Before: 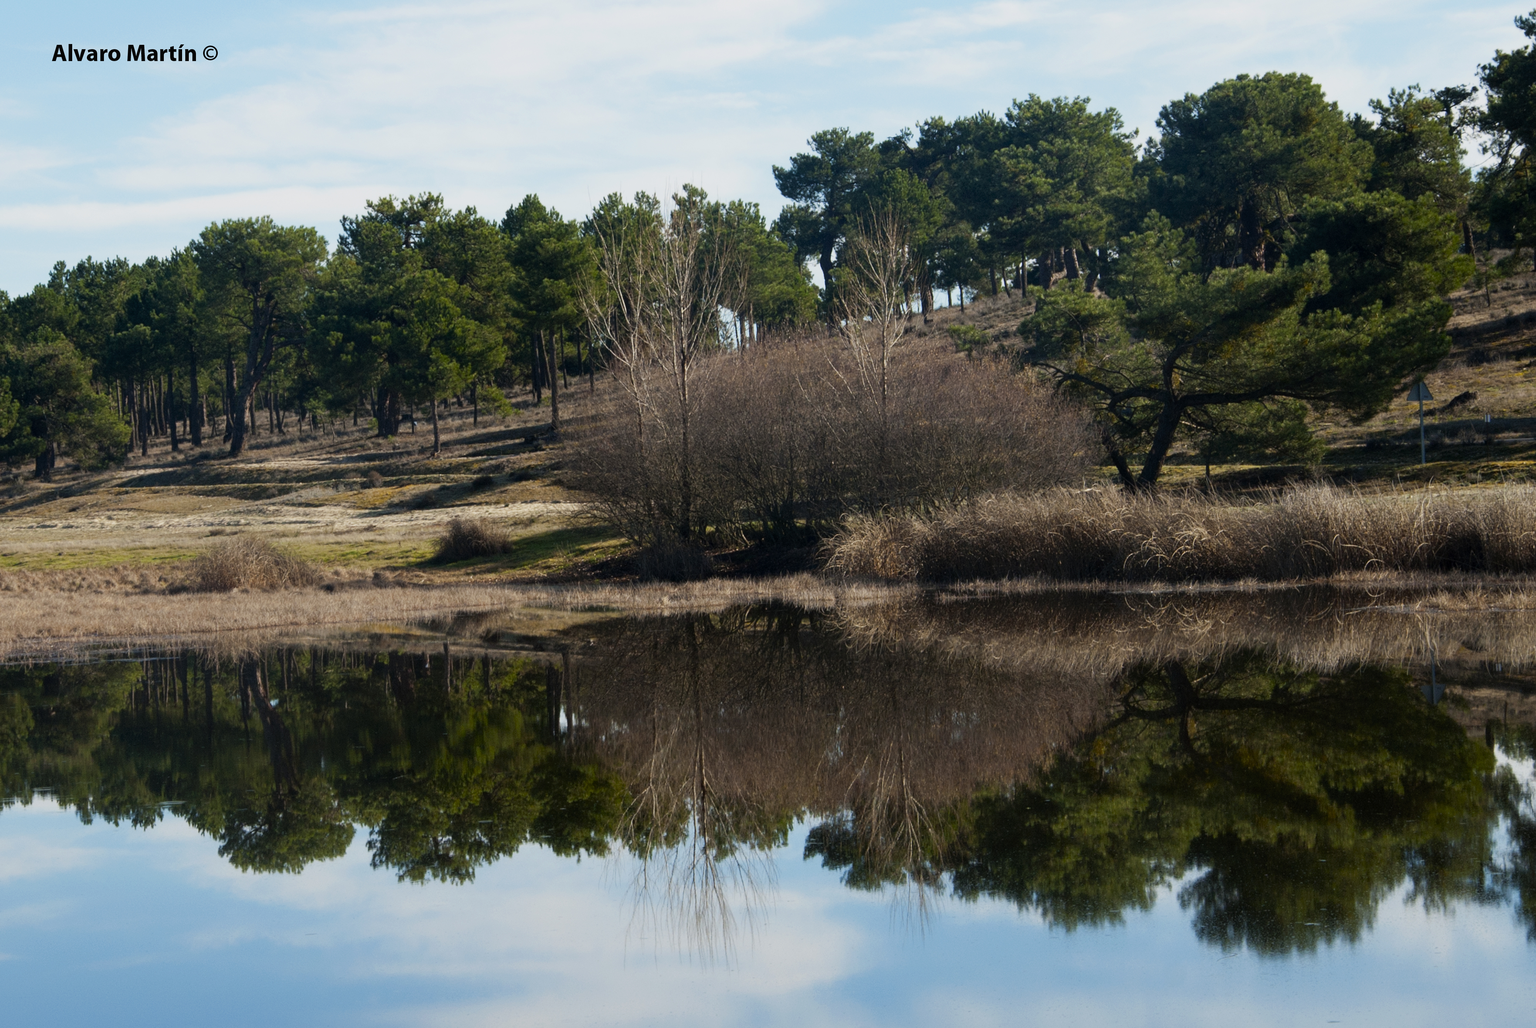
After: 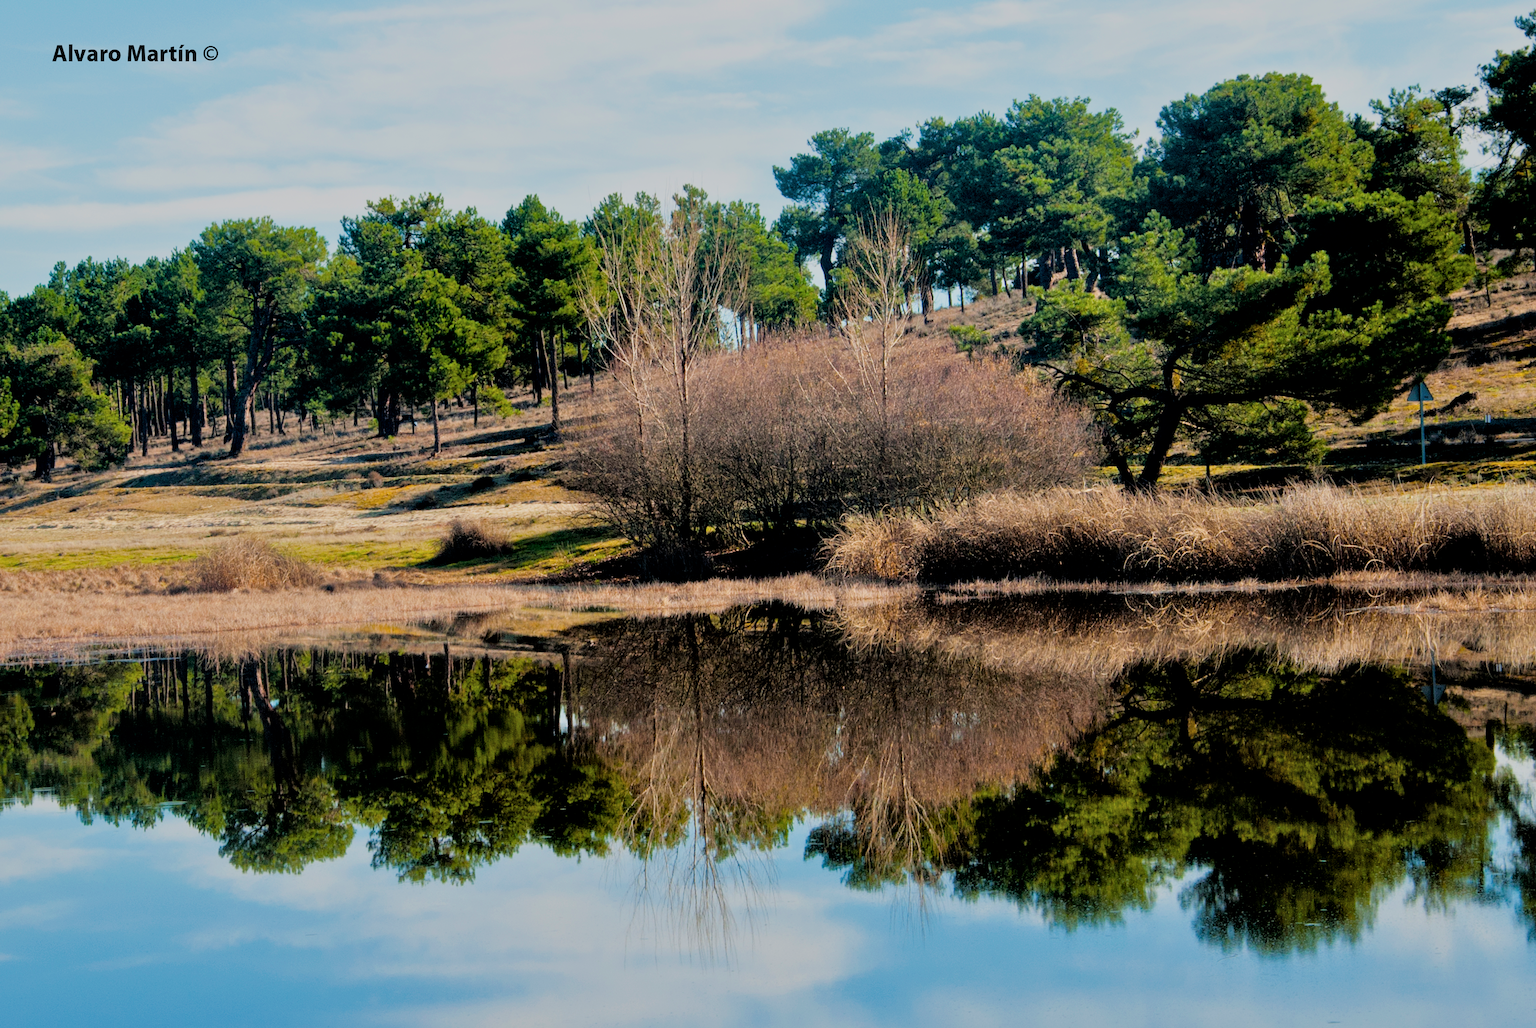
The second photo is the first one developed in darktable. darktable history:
filmic rgb "scene-referred default": black relative exposure -7.32 EV, white relative exposure 5.09 EV, hardness 3.2
color balance rgb: perceptual saturation grading › global saturation 25%, global vibrance 20%
tone equalizer "relight: fill-in": -7 EV 0.15 EV, -6 EV 0.6 EV, -5 EV 1.15 EV, -4 EV 1.33 EV, -3 EV 1.15 EV, -2 EV 0.6 EV, -1 EV 0.15 EV, mask exposure compensation -0.5 EV
local contrast: mode bilateral grid, contrast 20, coarseness 50, detail 120%, midtone range 0.2
contrast brightness saturation: saturation -0.05
velvia: strength 15% | blend: blend mode lighten, opacity 100%; mask: uniform (no mask)
